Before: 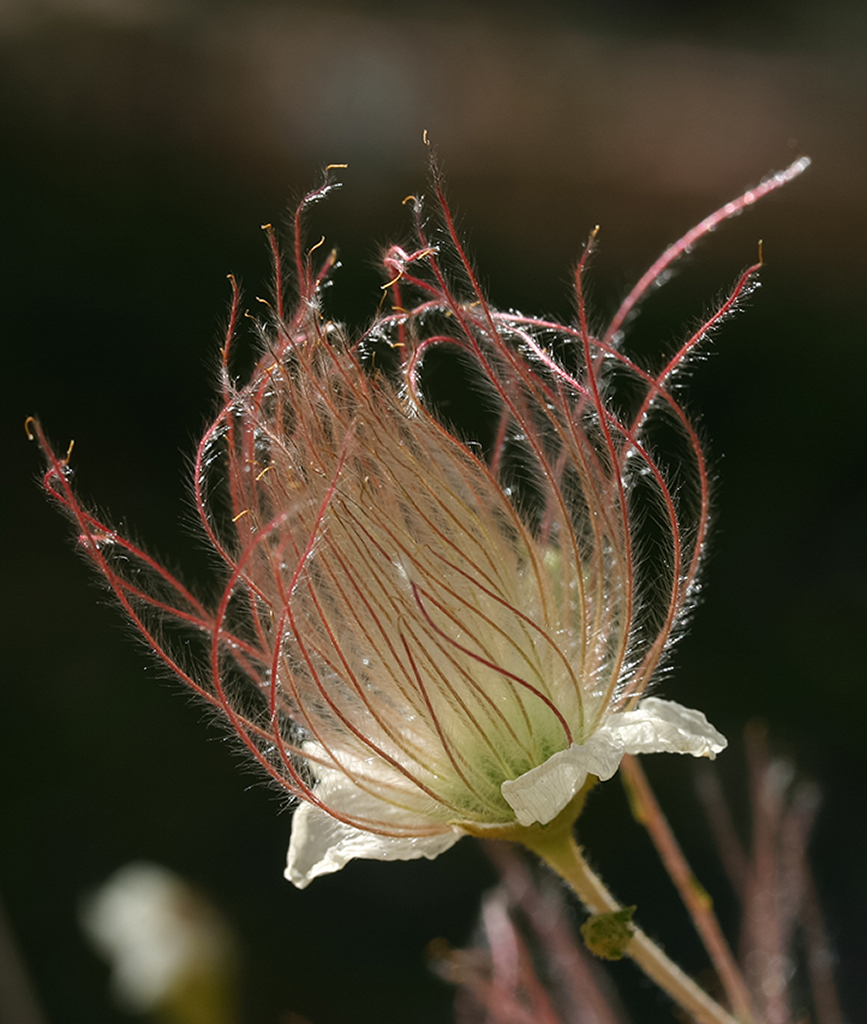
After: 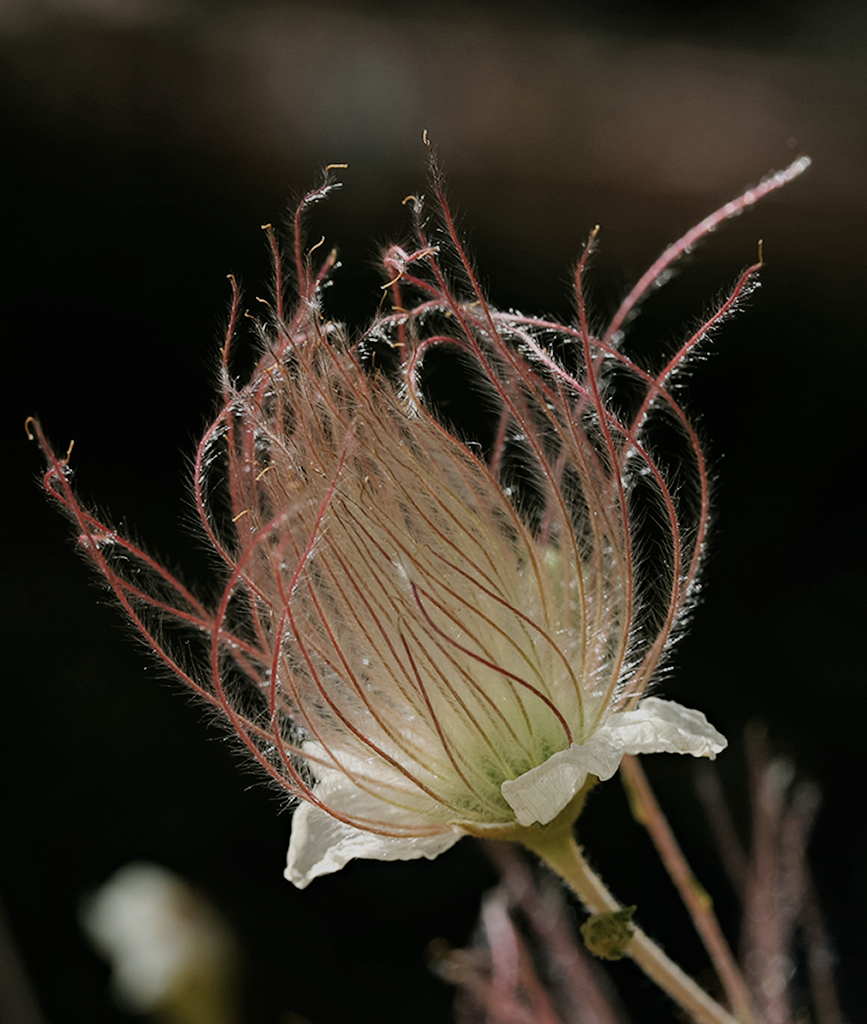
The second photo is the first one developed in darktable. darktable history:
haze removal: compatibility mode true, adaptive false
color correction: saturation 0.8
filmic rgb: black relative exposure -7.65 EV, white relative exposure 4.56 EV, hardness 3.61
